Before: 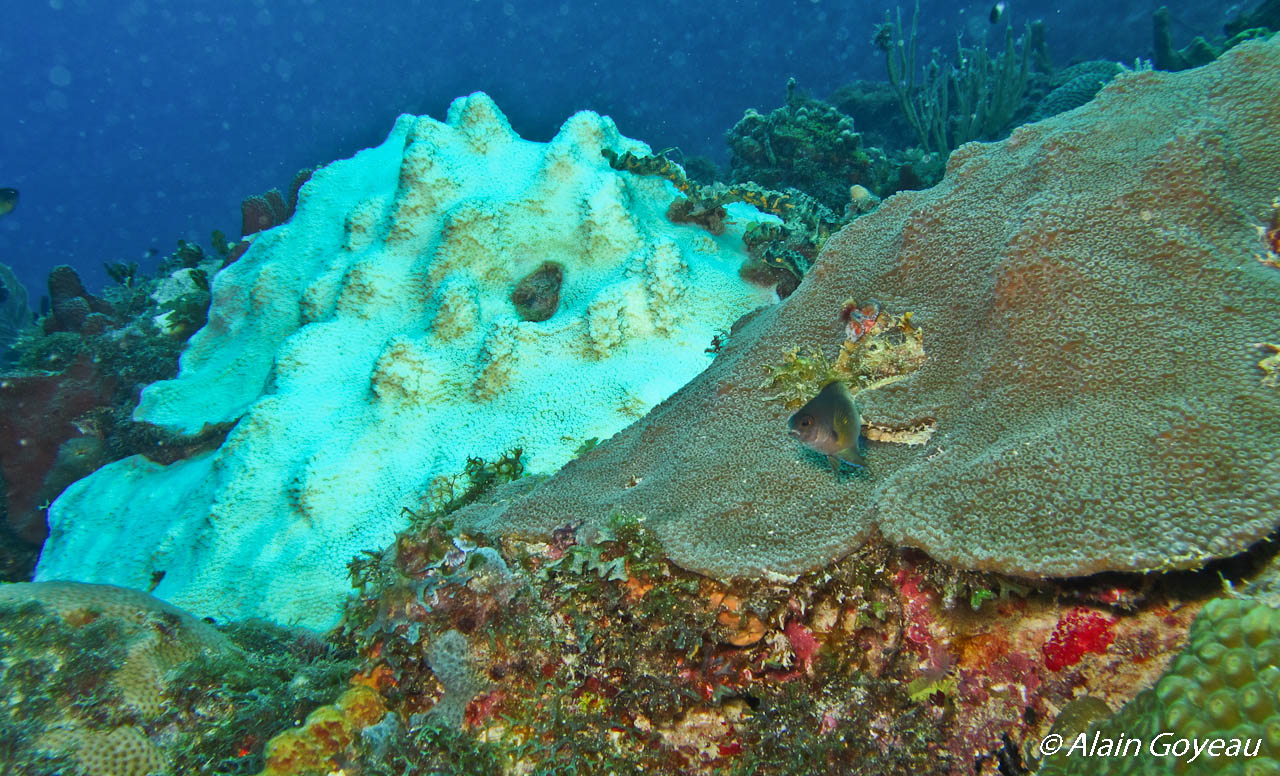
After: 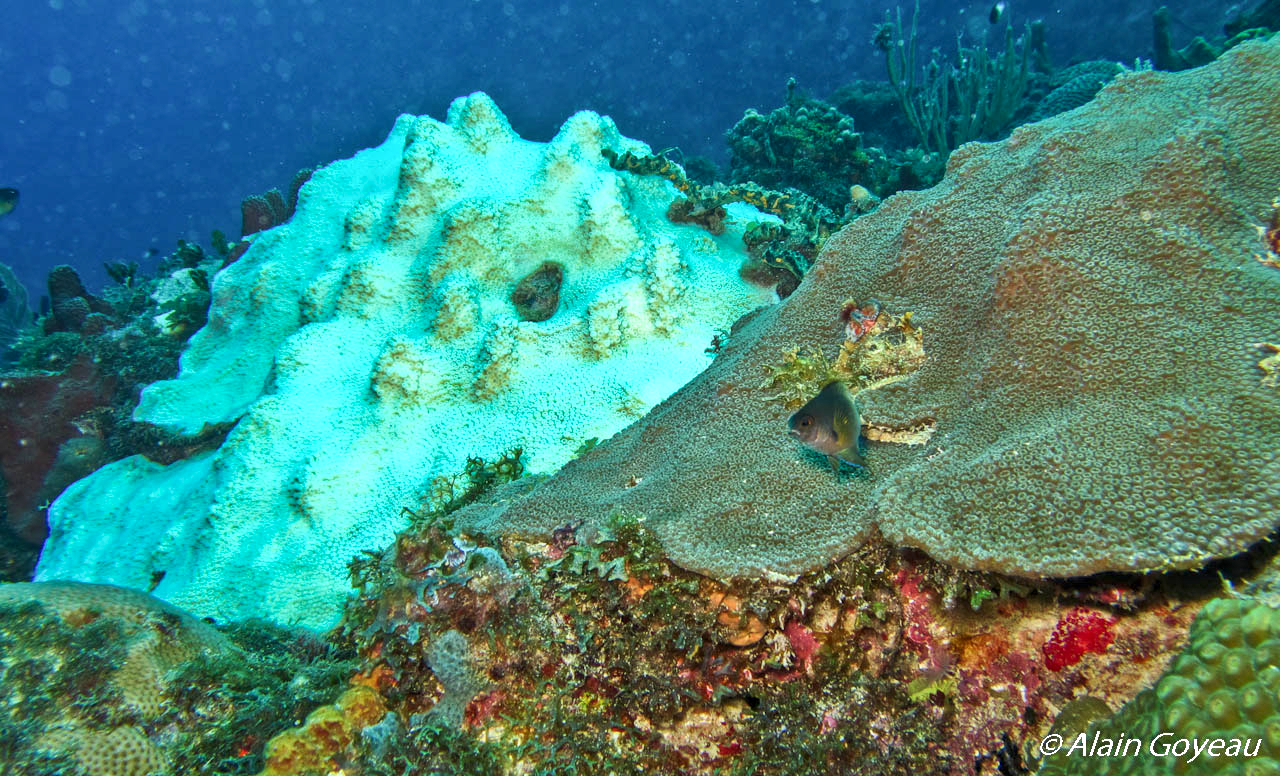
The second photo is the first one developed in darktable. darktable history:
local contrast: detail 130%
velvia: strength 15%
exposure: exposure 0.131 EV, compensate highlight preservation false
